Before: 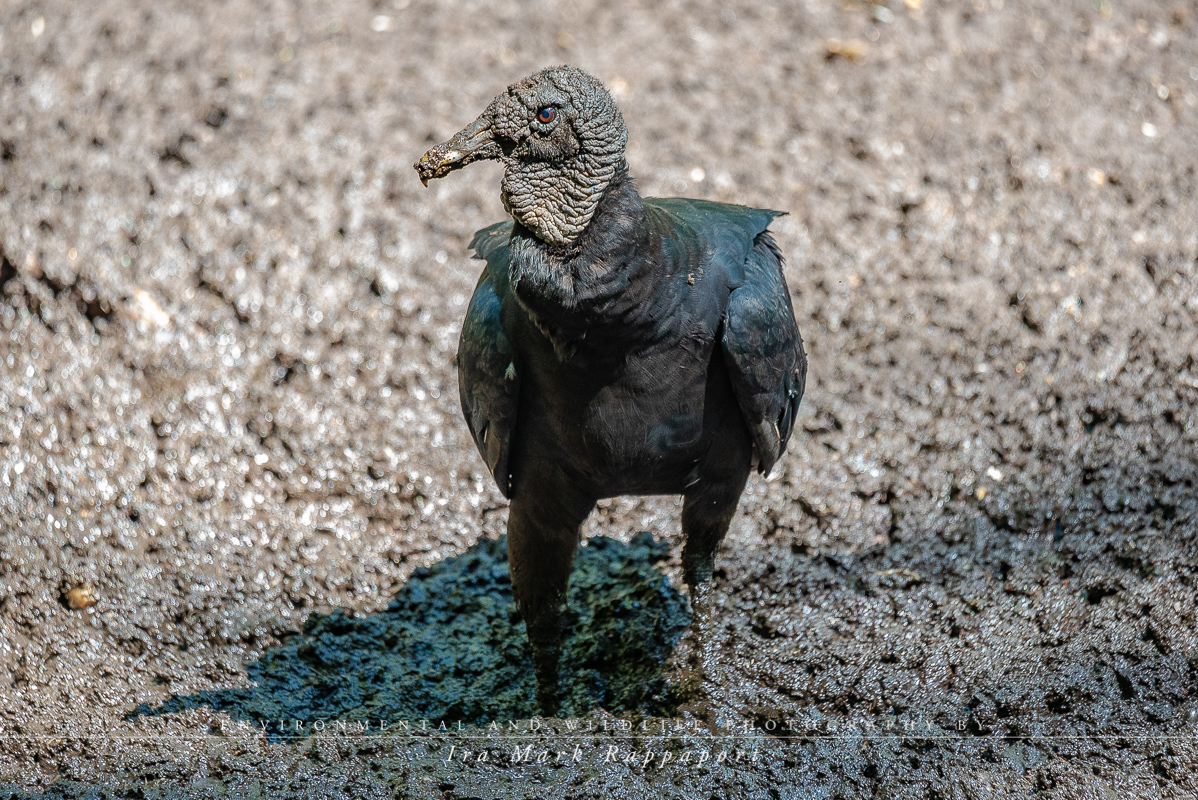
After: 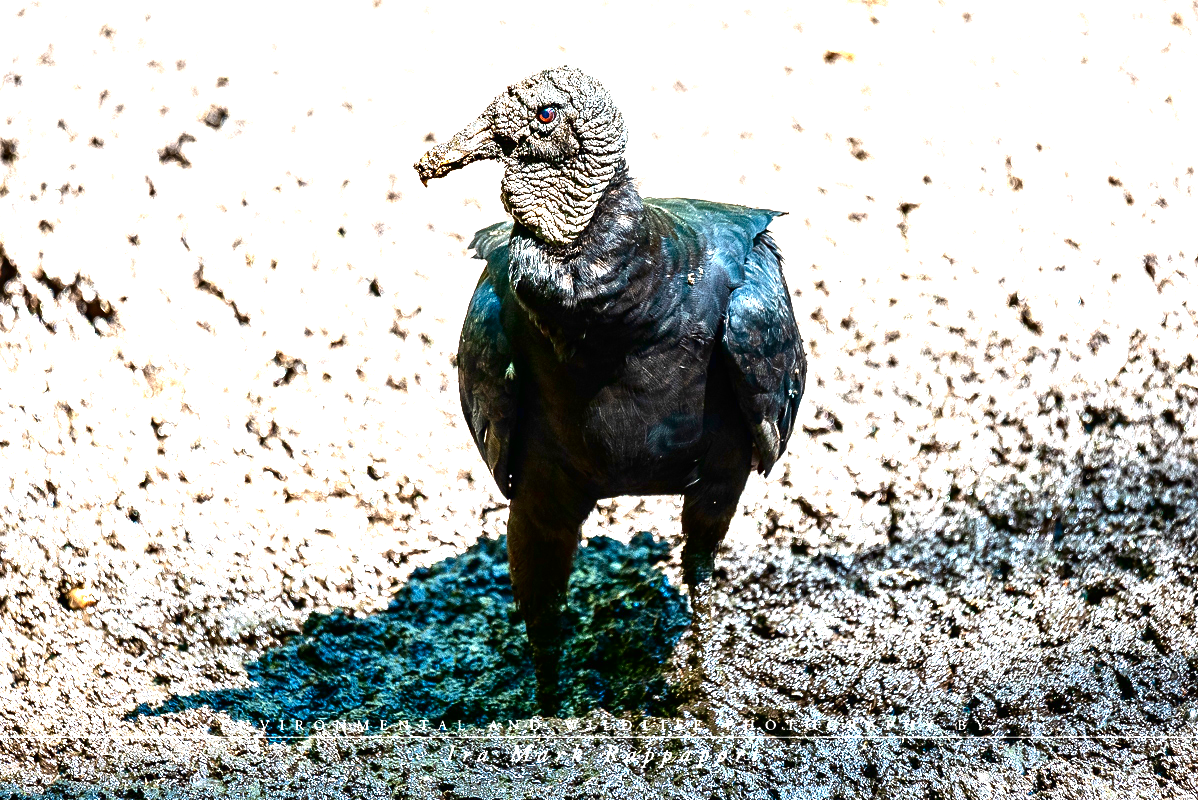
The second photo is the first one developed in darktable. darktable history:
contrast brightness saturation: contrast 0.088, brightness -0.577, saturation 0.169
exposure: exposure 2.001 EV, compensate highlight preservation false
local contrast: mode bilateral grid, contrast 100, coarseness 99, detail 92%, midtone range 0.2
